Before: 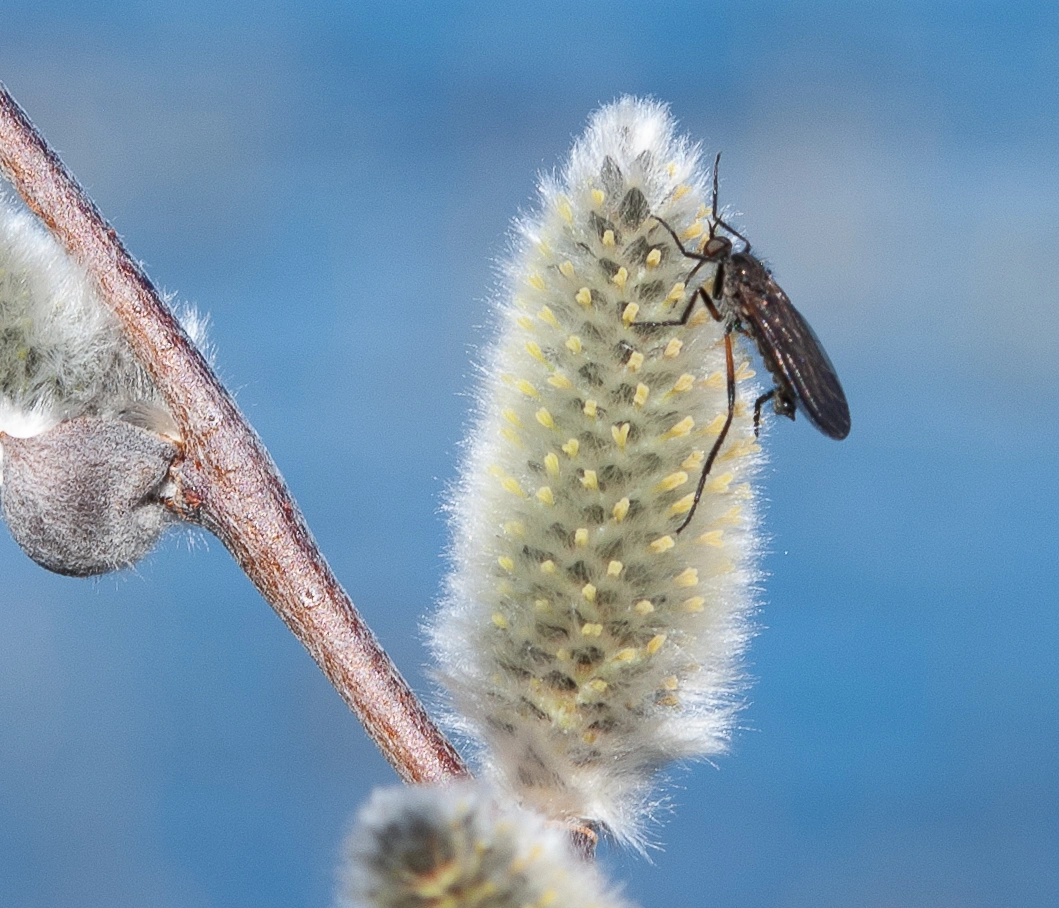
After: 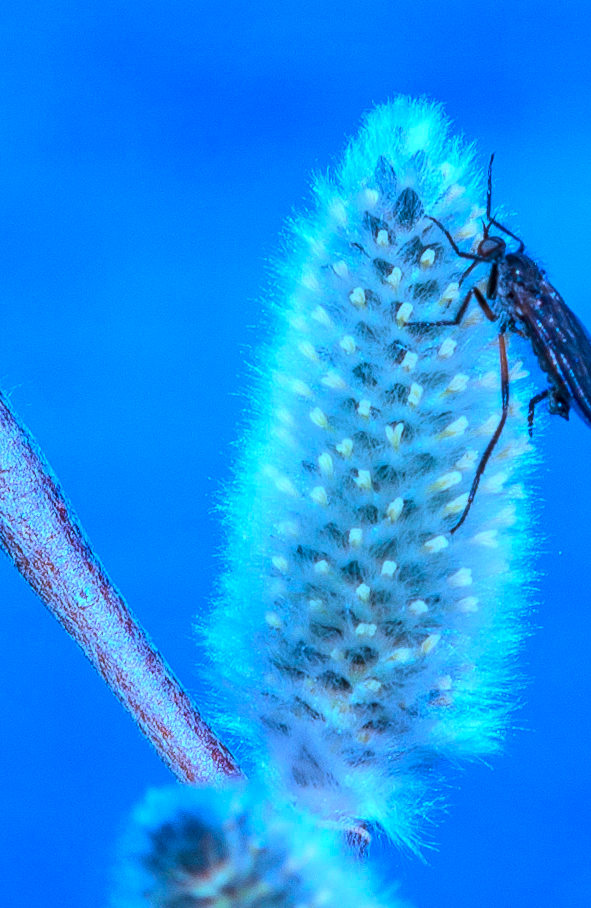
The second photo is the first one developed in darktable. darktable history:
color calibration: illuminant as shot in camera, x 0.462, y 0.42, temperature 2658.41 K
local contrast: on, module defaults
color balance rgb: shadows lift › chroma 2.052%, shadows lift › hue 215.78°, linear chroma grading › global chroma 0.778%, perceptual saturation grading › global saturation 25.677%, global vibrance 20%
crop: left 21.427%, right 22.556%
